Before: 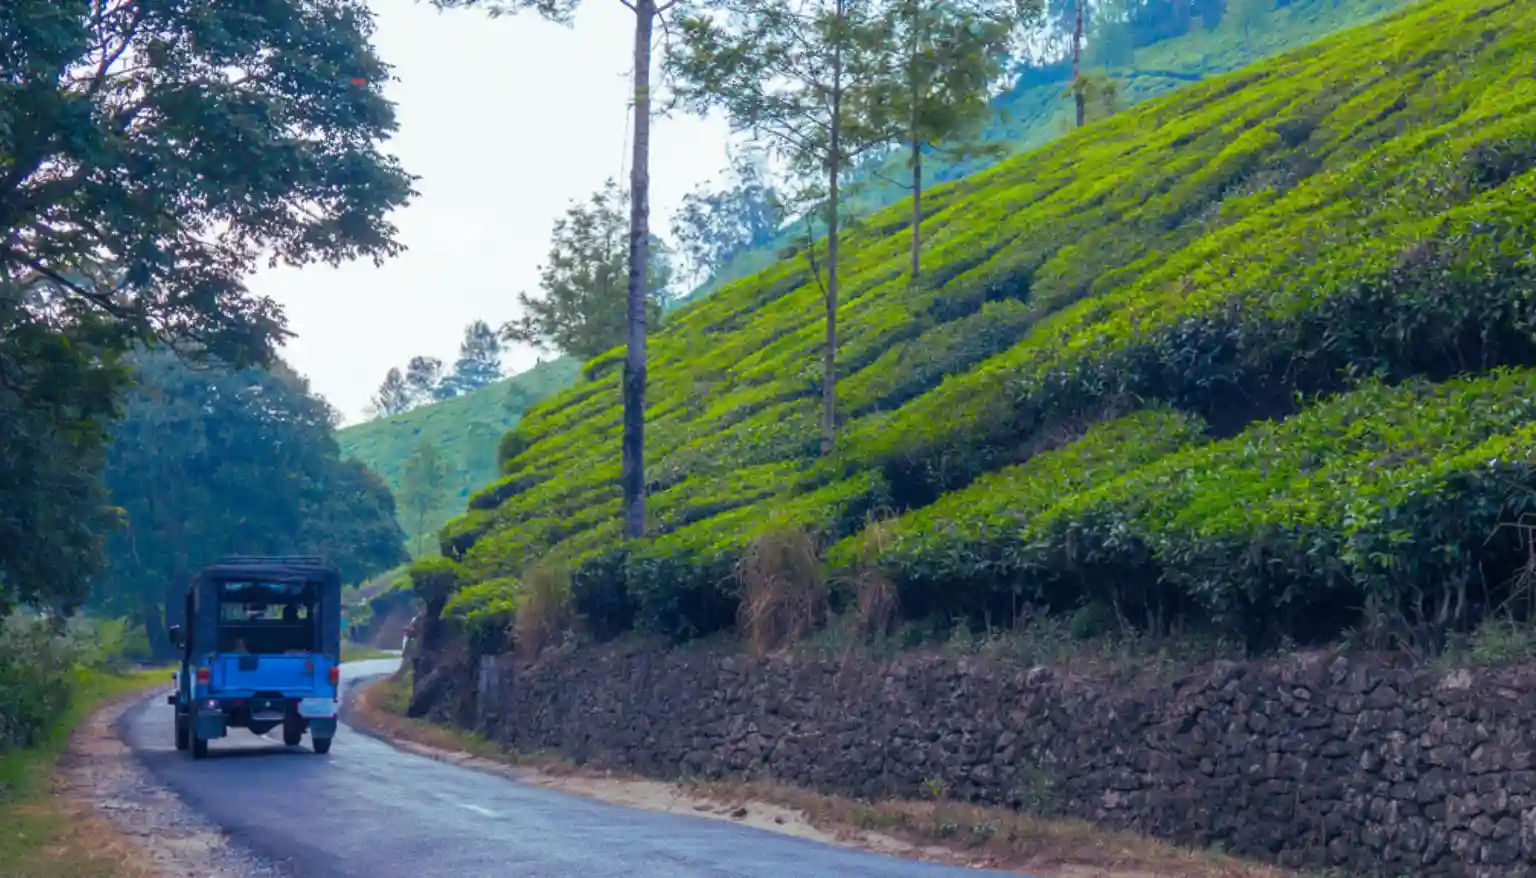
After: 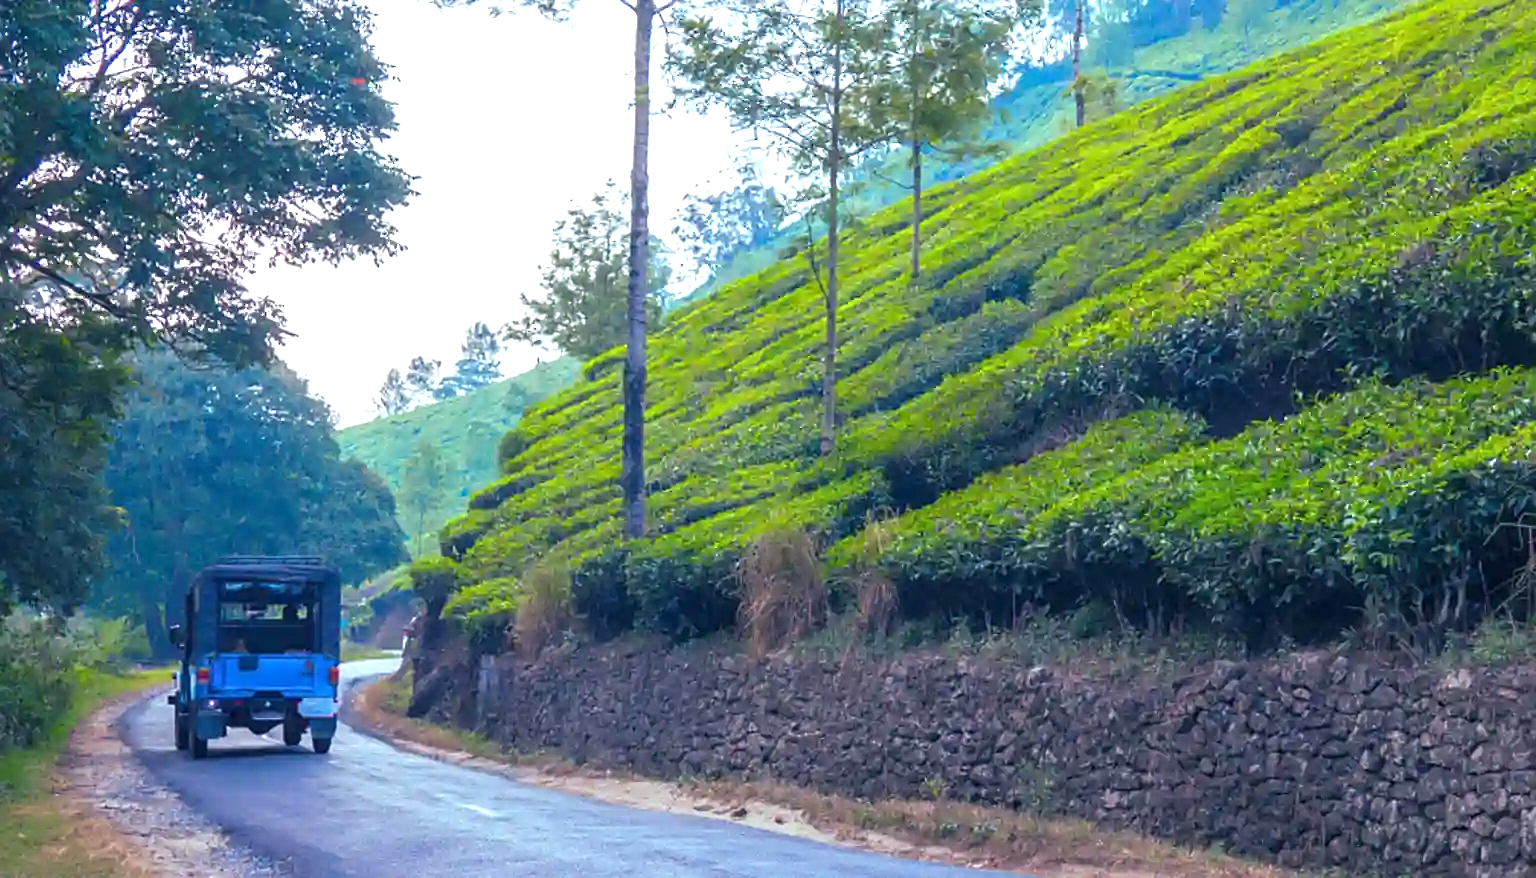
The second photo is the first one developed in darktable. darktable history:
sharpen: on, module defaults
exposure: exposure 0.783 EV, compensate highlight preservation false
